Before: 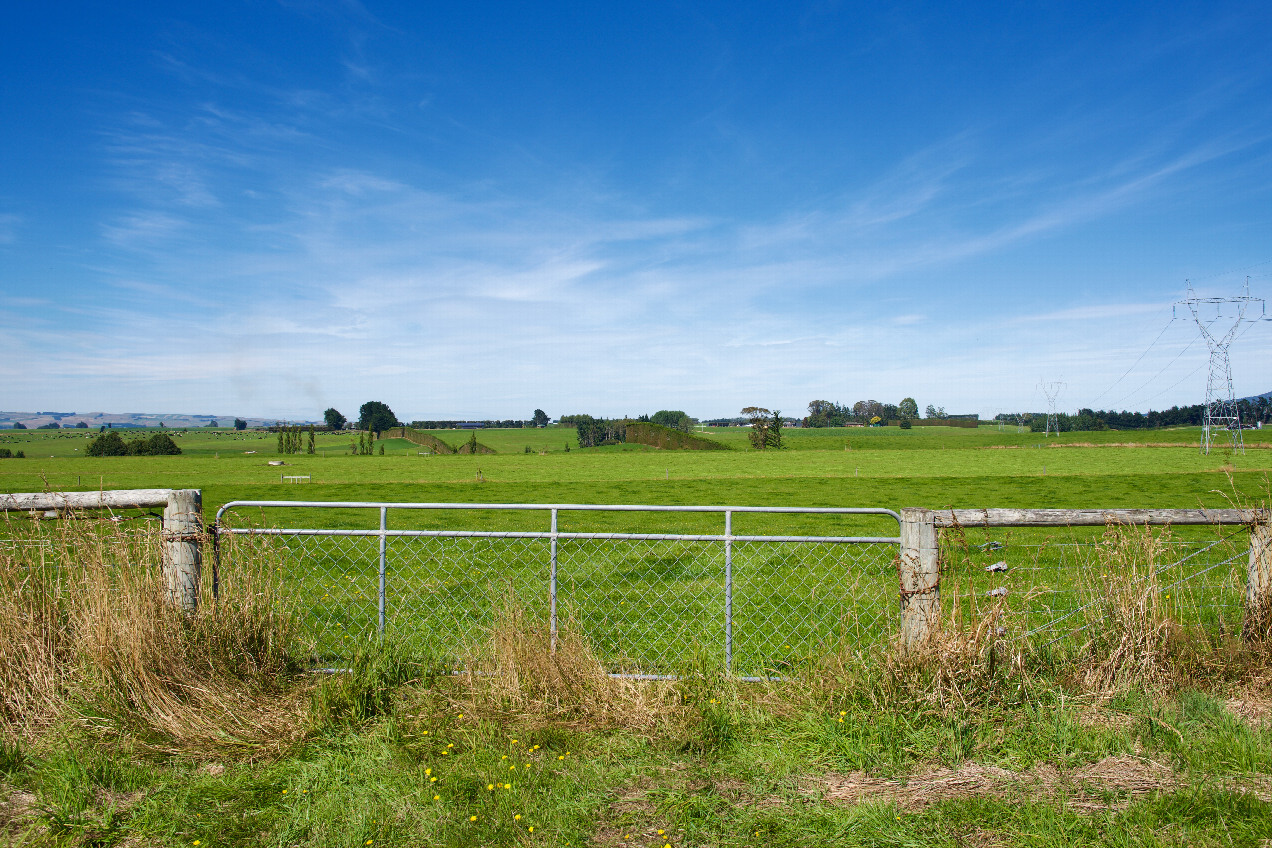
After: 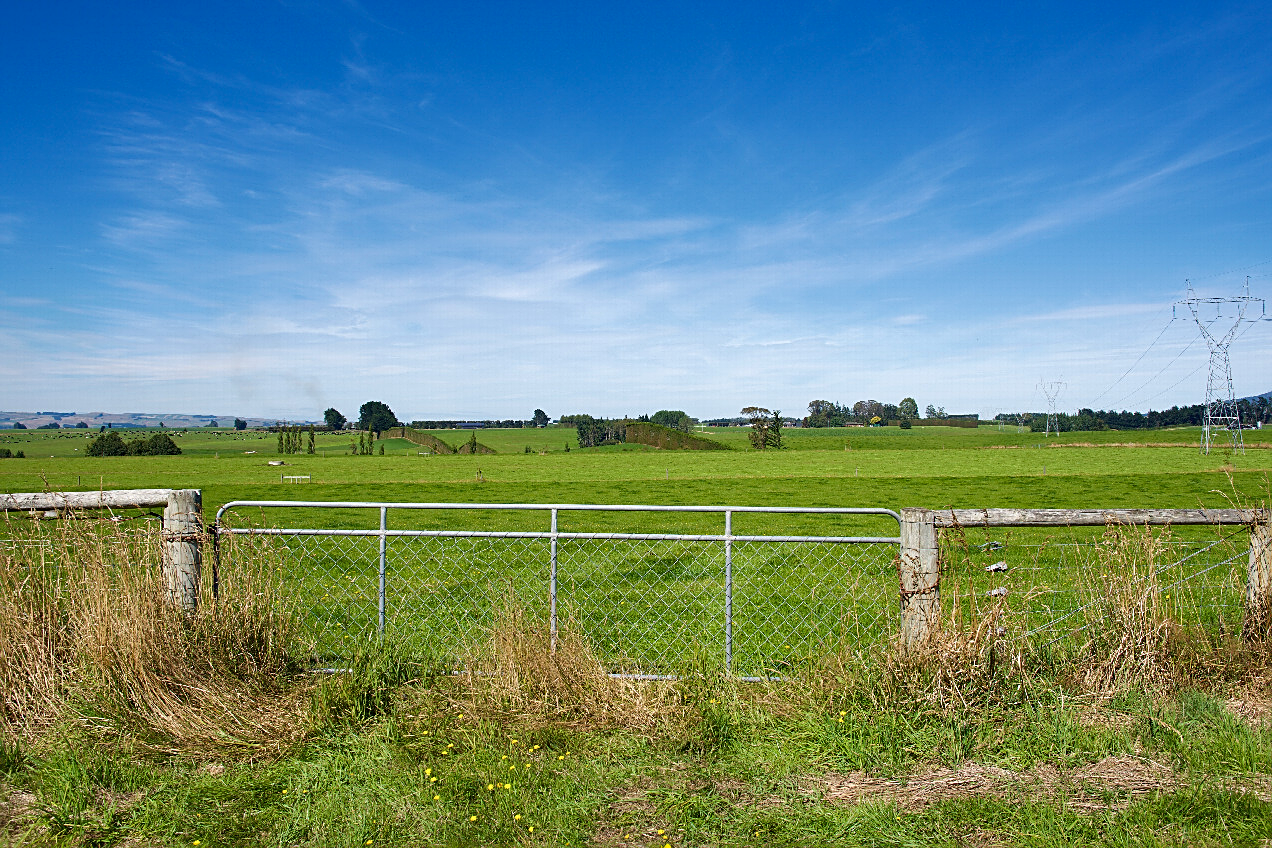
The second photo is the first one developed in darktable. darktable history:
sharpen: on, module defaults
haze removal: strength 0.112, distance 0.248, compatibility mode true, adaptive false
